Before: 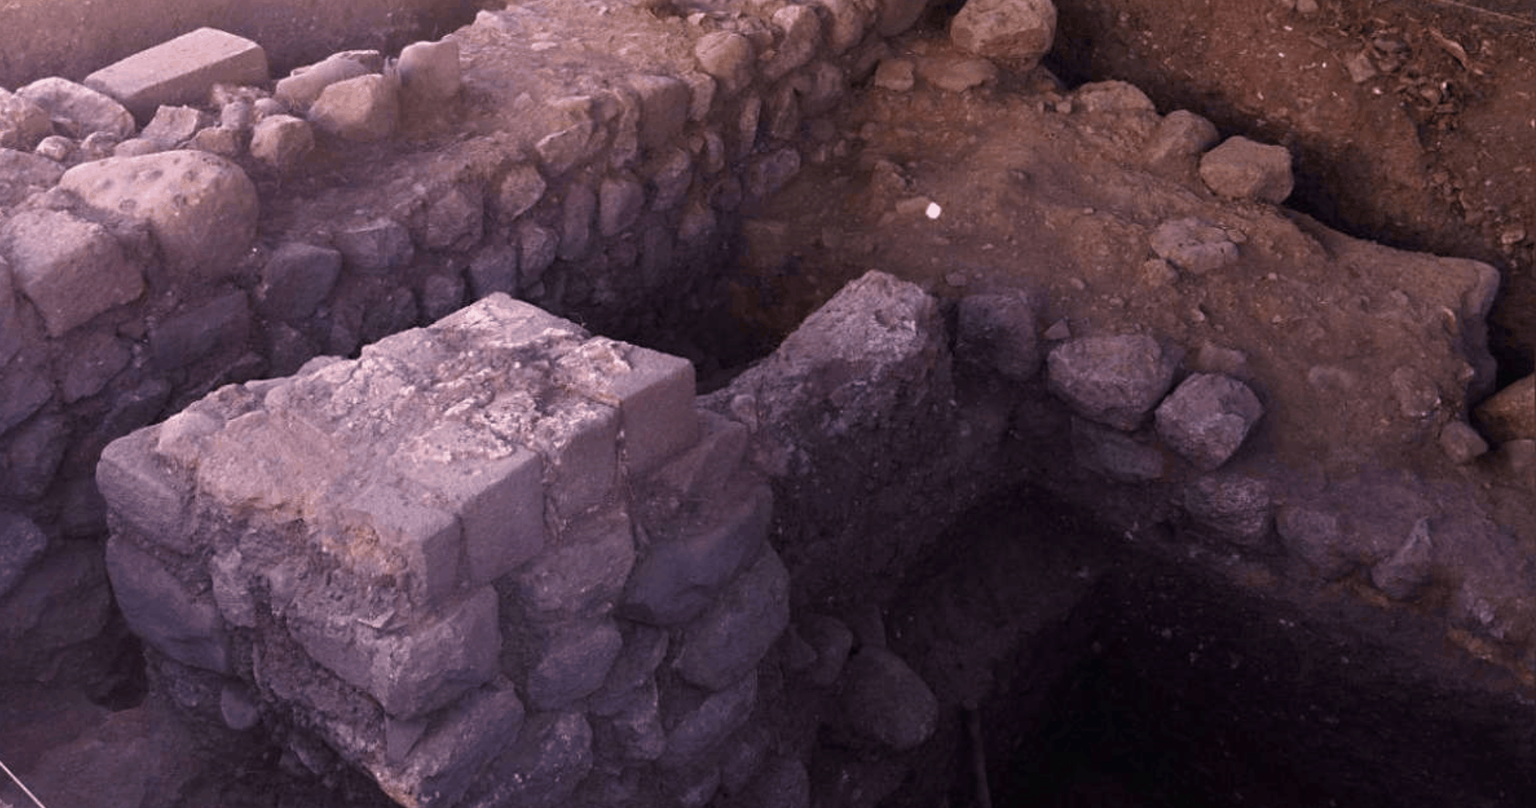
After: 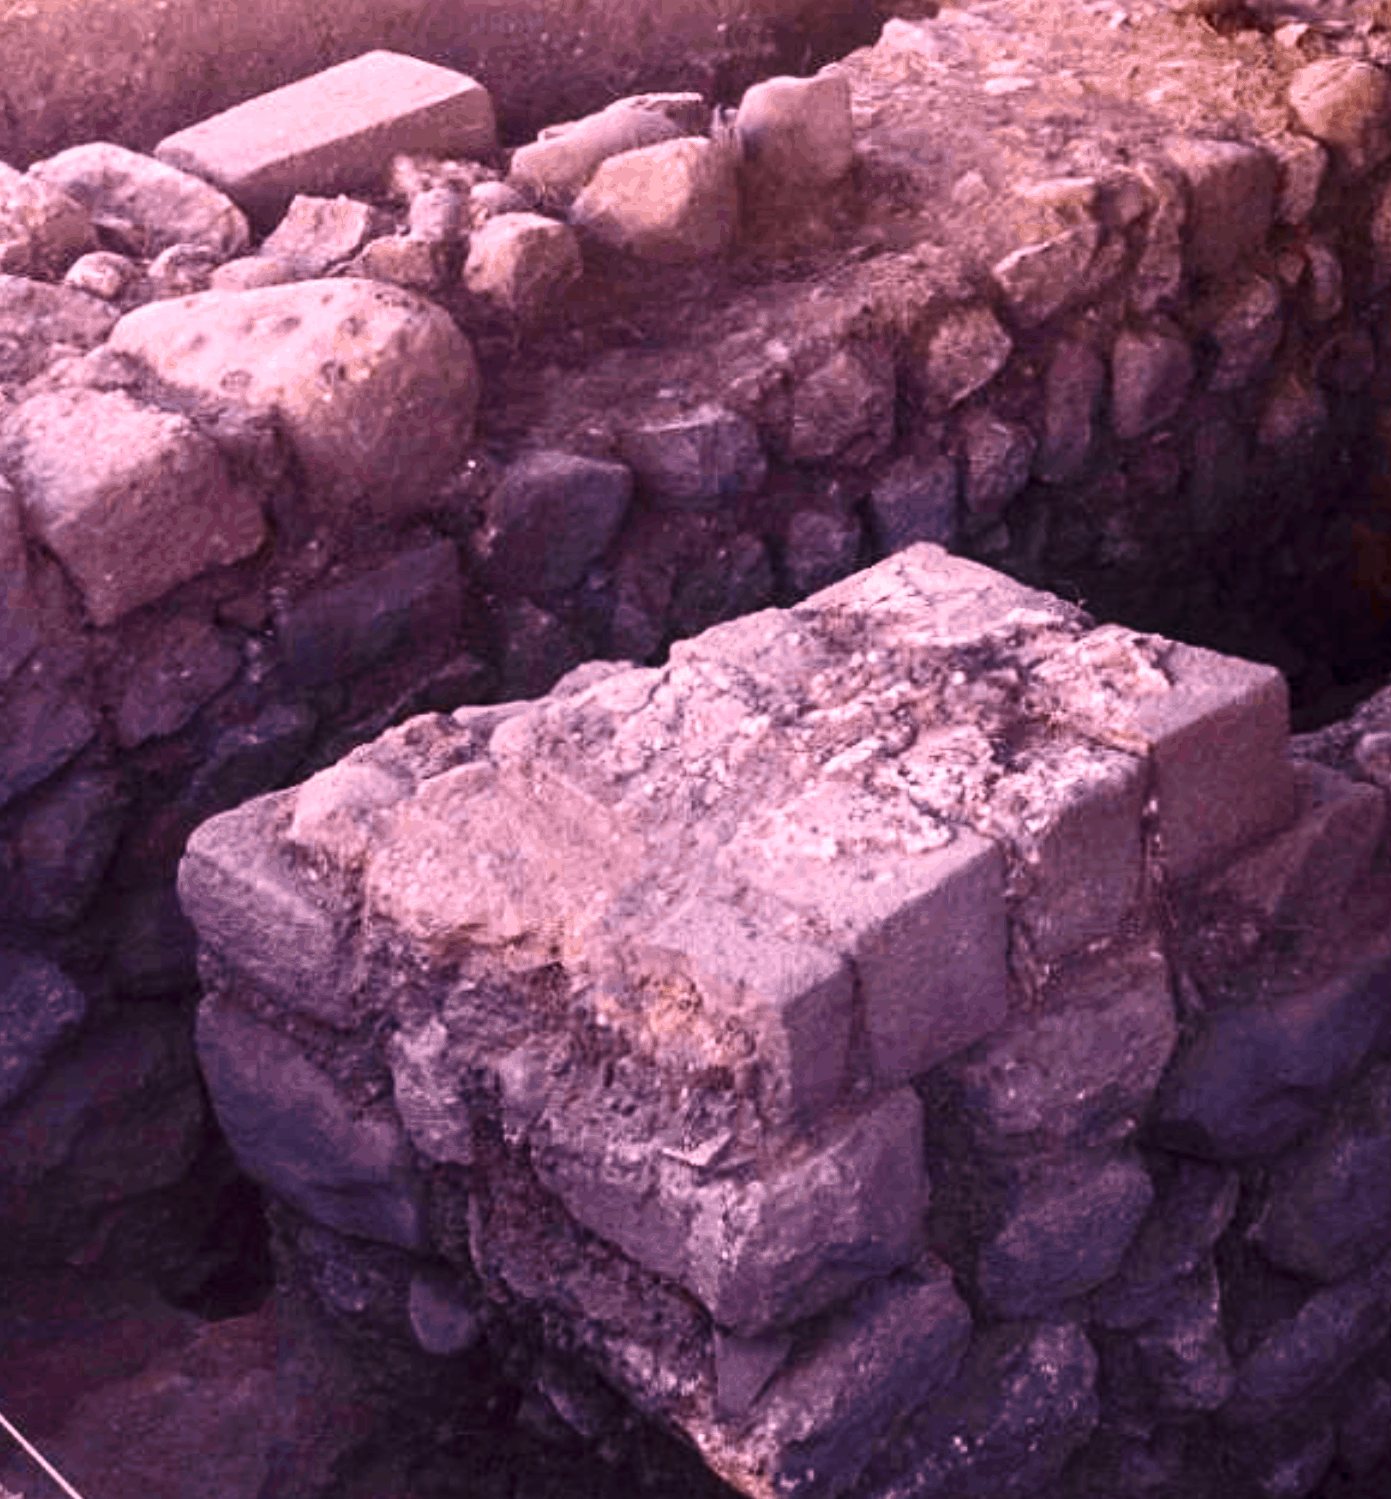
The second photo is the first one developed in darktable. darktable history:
tone curve: curves: ch0 [(0, 0) (0.187, 0.12) (0.384, 0.363) (0.577, 0.681) (0.735, 0.881) (0.864, 0.959) (1, 0.987)]; ch1 [(0, 0) (0.402, 0.36) (0.476, 0.466) (0.501, 0.501) (0.518, 0.514) (0.564, 0.614) (0.614, 0.664) (0.741, 0.829) (1, 1)]; ch2 [(0, 0) (0.429, 0.387) (0.483, 0.481) (0.503, 0.501) (0.522, 0.533) (0.564, 0.605) (0.615, 0.697) (0.702, 0.774) (1, 0.895)], color space Lab, independent channels, preserve colors none
local contrast: on, module defaults
crop and rotate: left 0.053%, top 0%, right 51.132%
